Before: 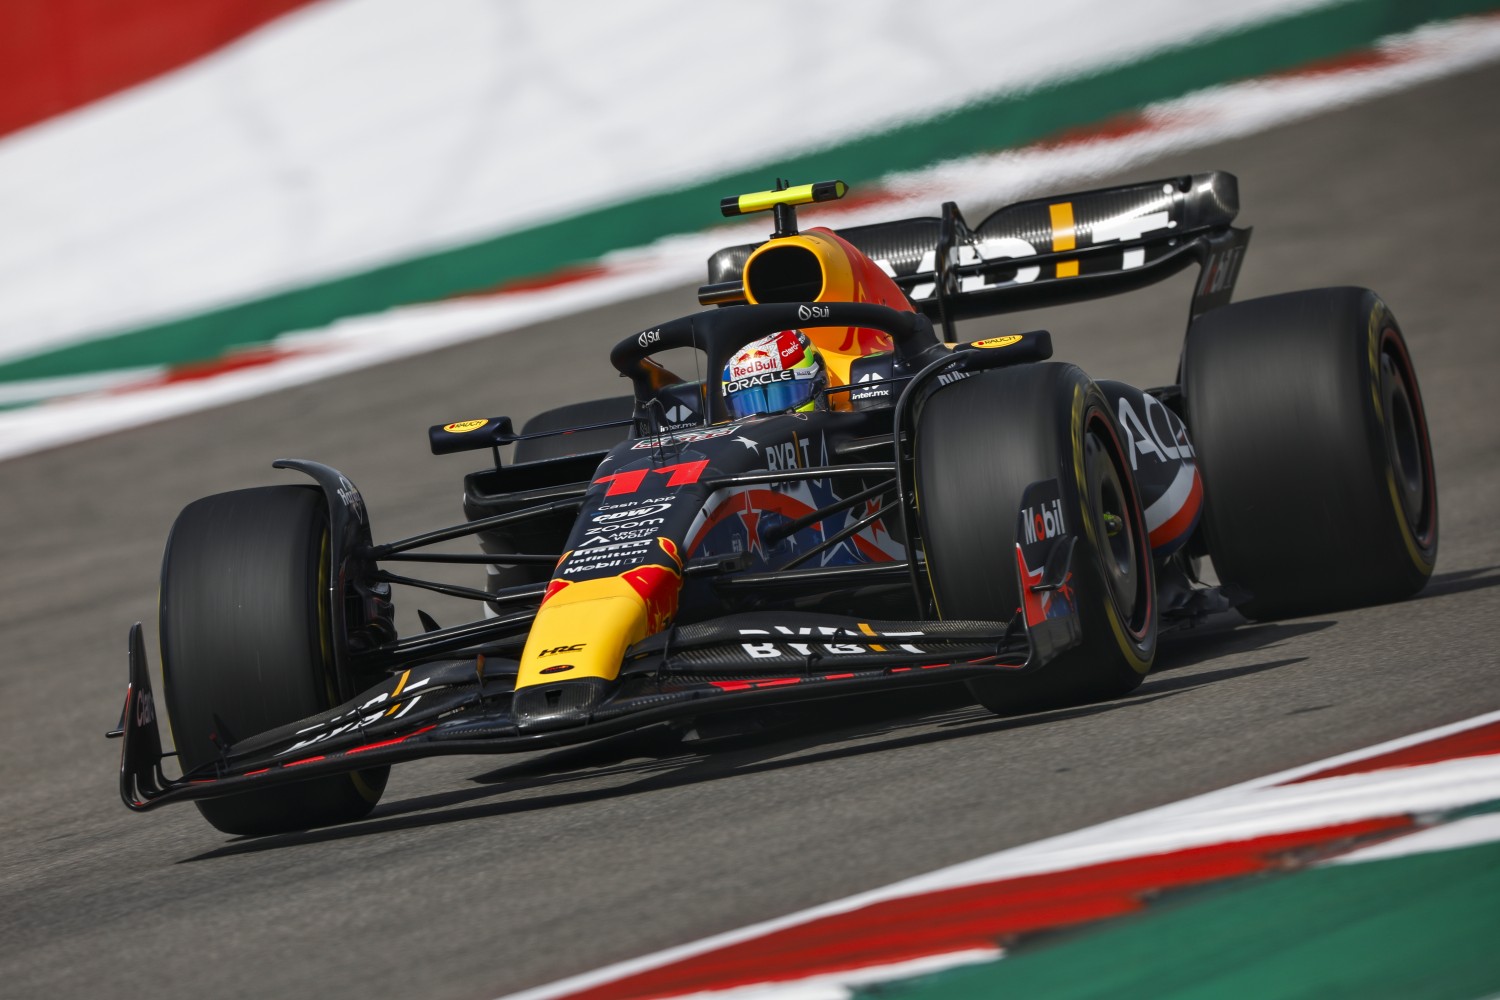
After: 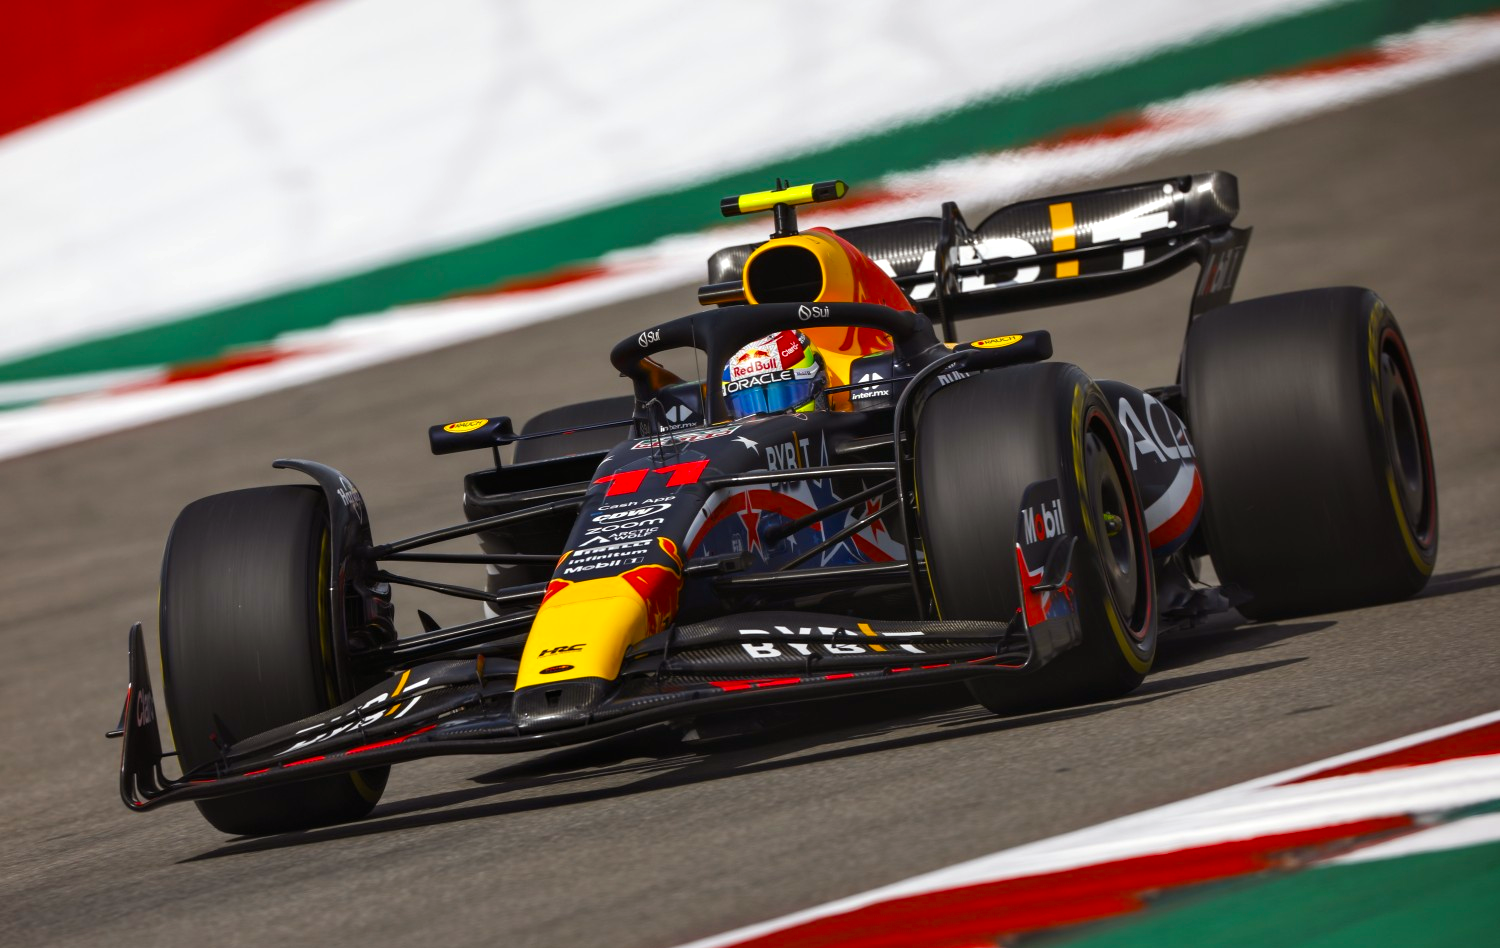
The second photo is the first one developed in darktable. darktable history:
crop and rotate: top 0.008%, bottom 5.108%
exposure: black level correction 0.001, exposure 0.192 EV, compensate highlight preservation false
color balance rgb: power › luminance -3.526%, power › chroma 0.584%, power › hue 38.62°, perceptual saturation grading › global saturation 40.815%
